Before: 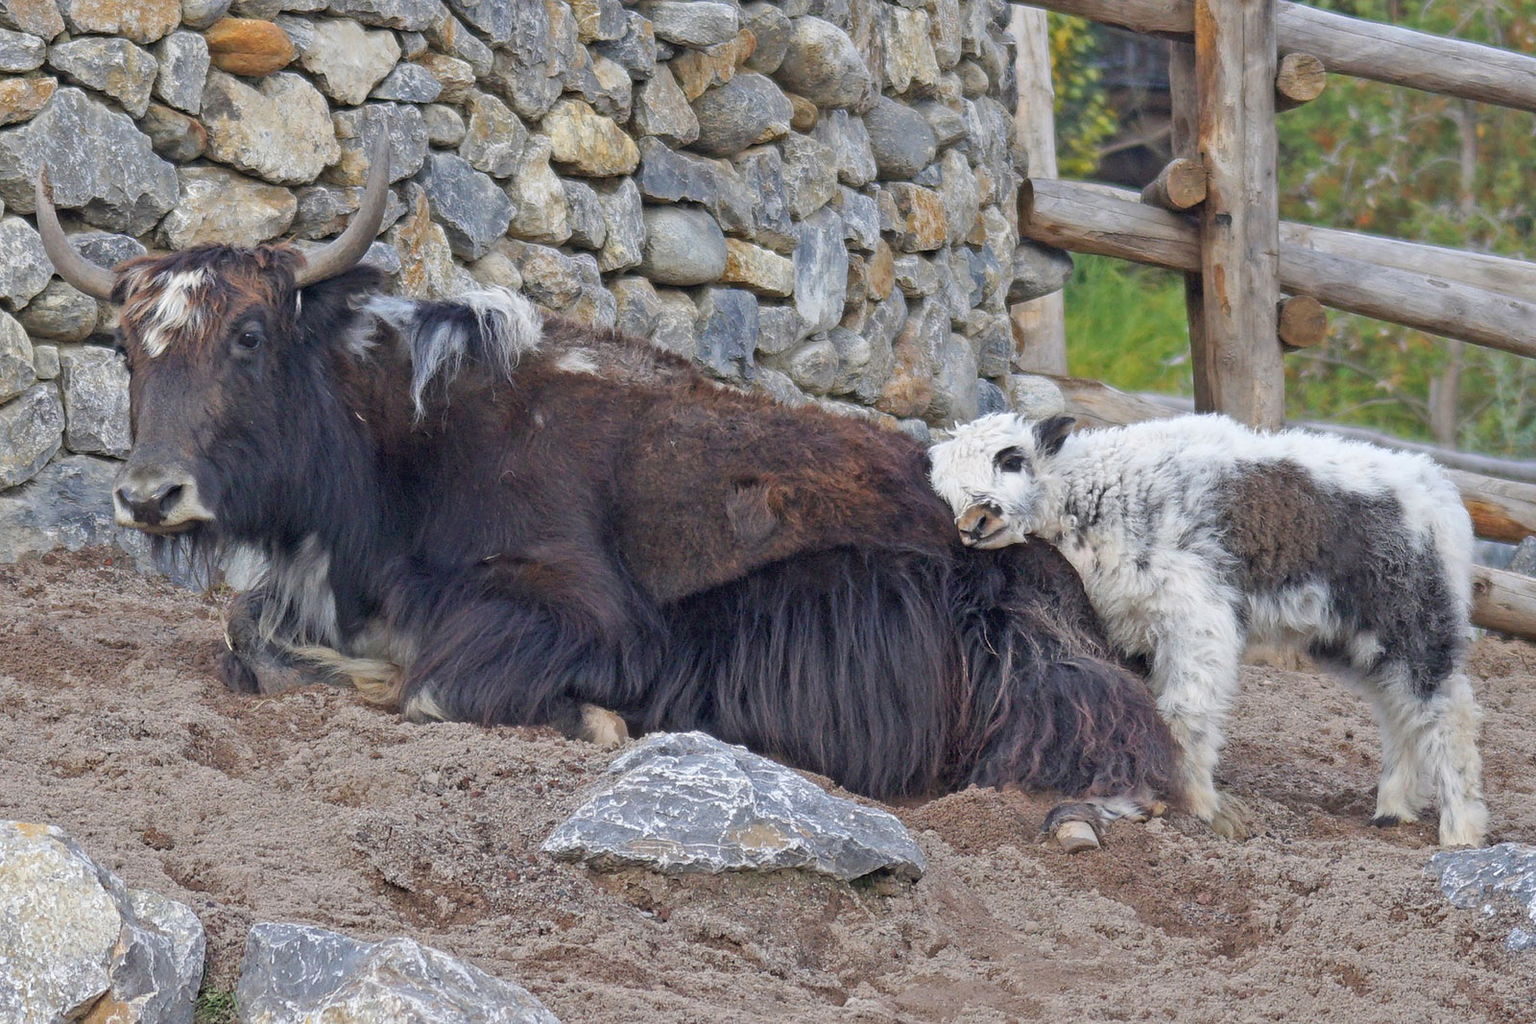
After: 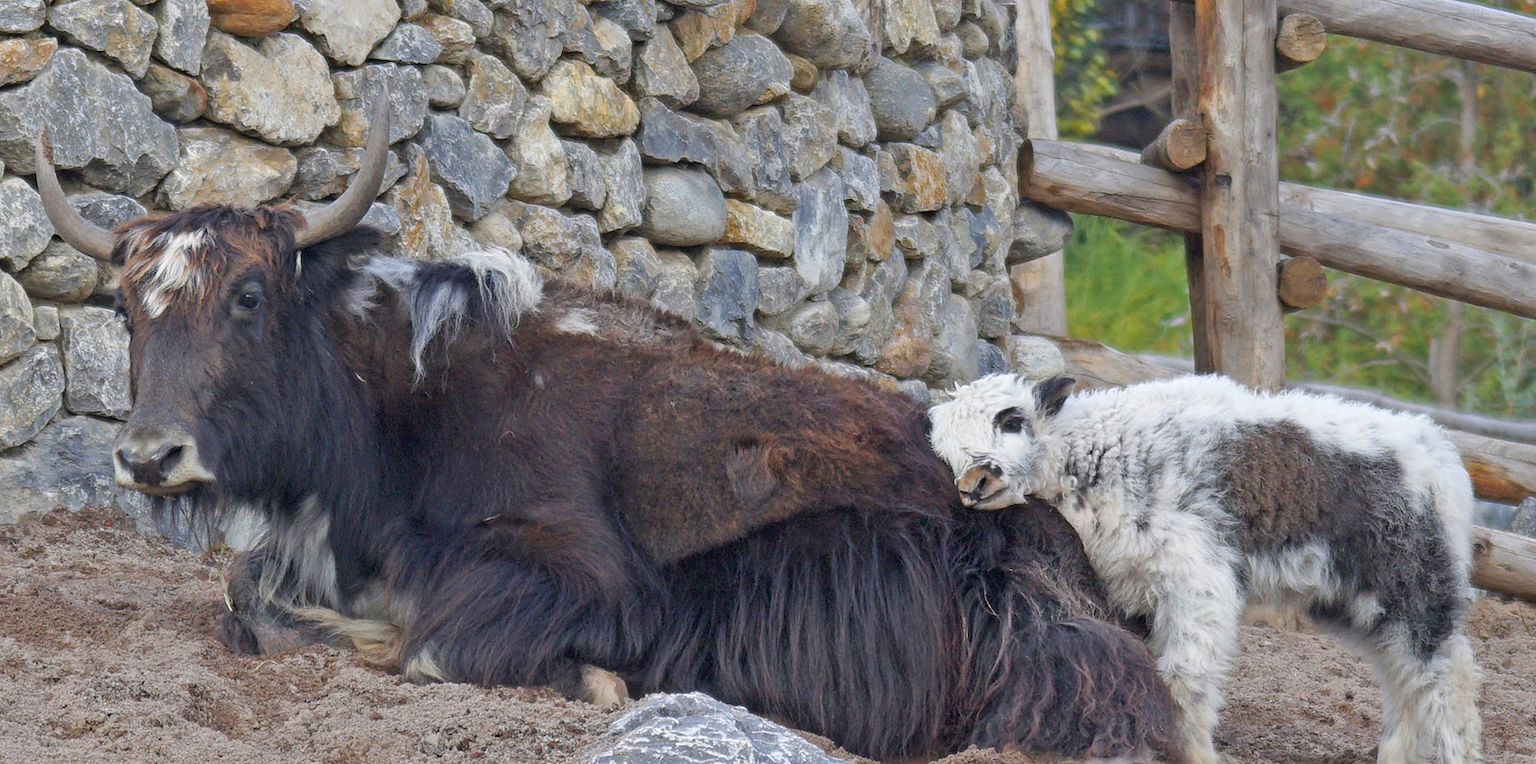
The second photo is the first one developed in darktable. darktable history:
crop: top 3.879%, bottom 21.456%
